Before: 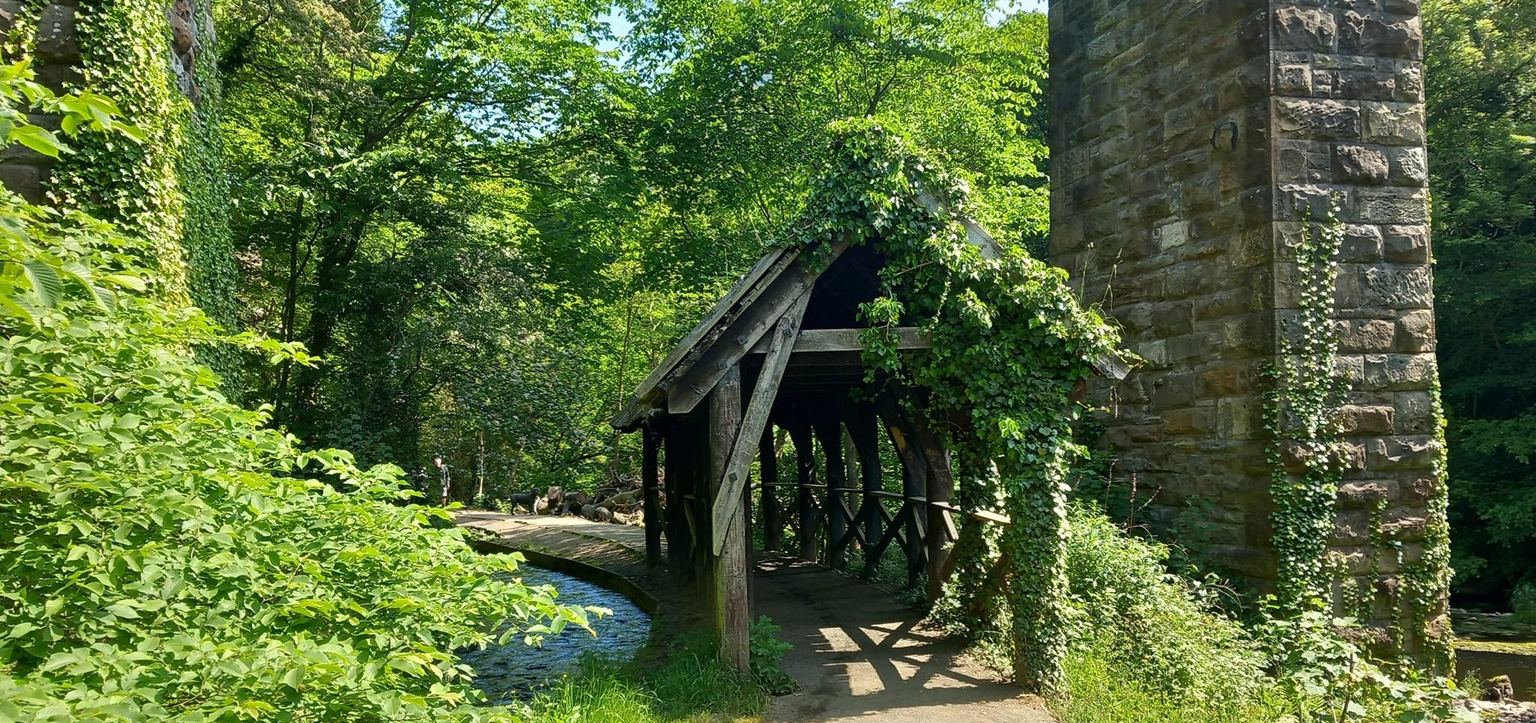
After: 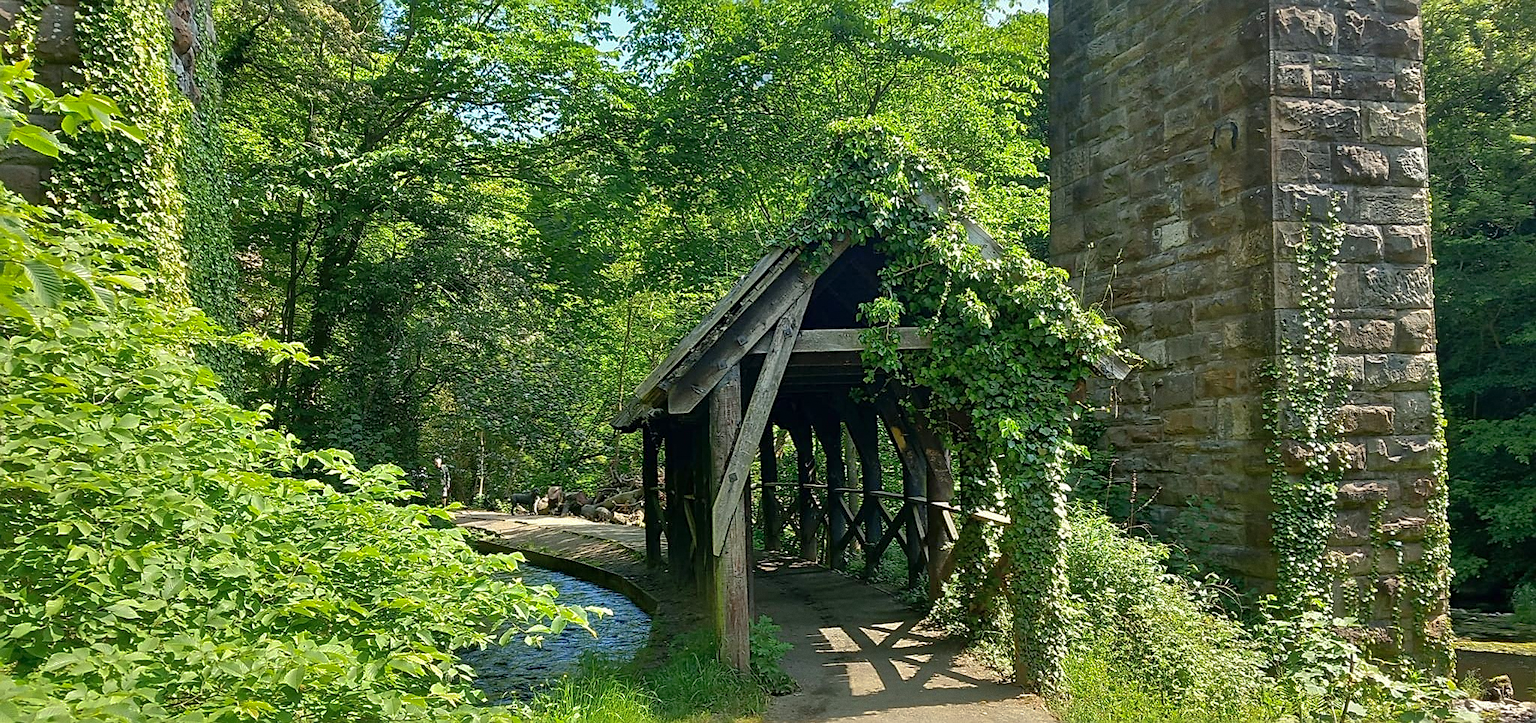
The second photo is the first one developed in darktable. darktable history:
grain: coarseness 0.09 ISO, strength 16.61%
sharpen: on, module defaults
shadows and highlights: on, module defaults
